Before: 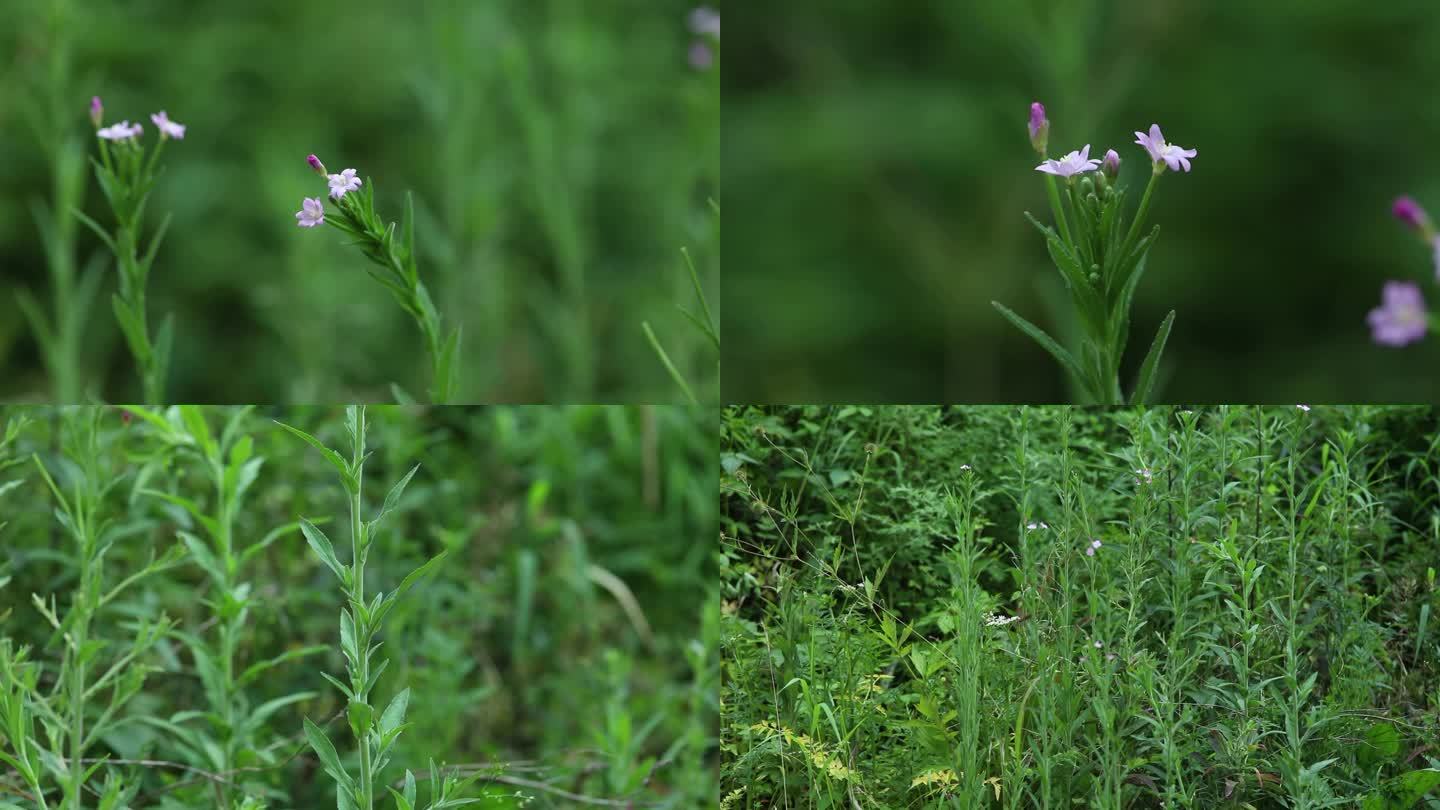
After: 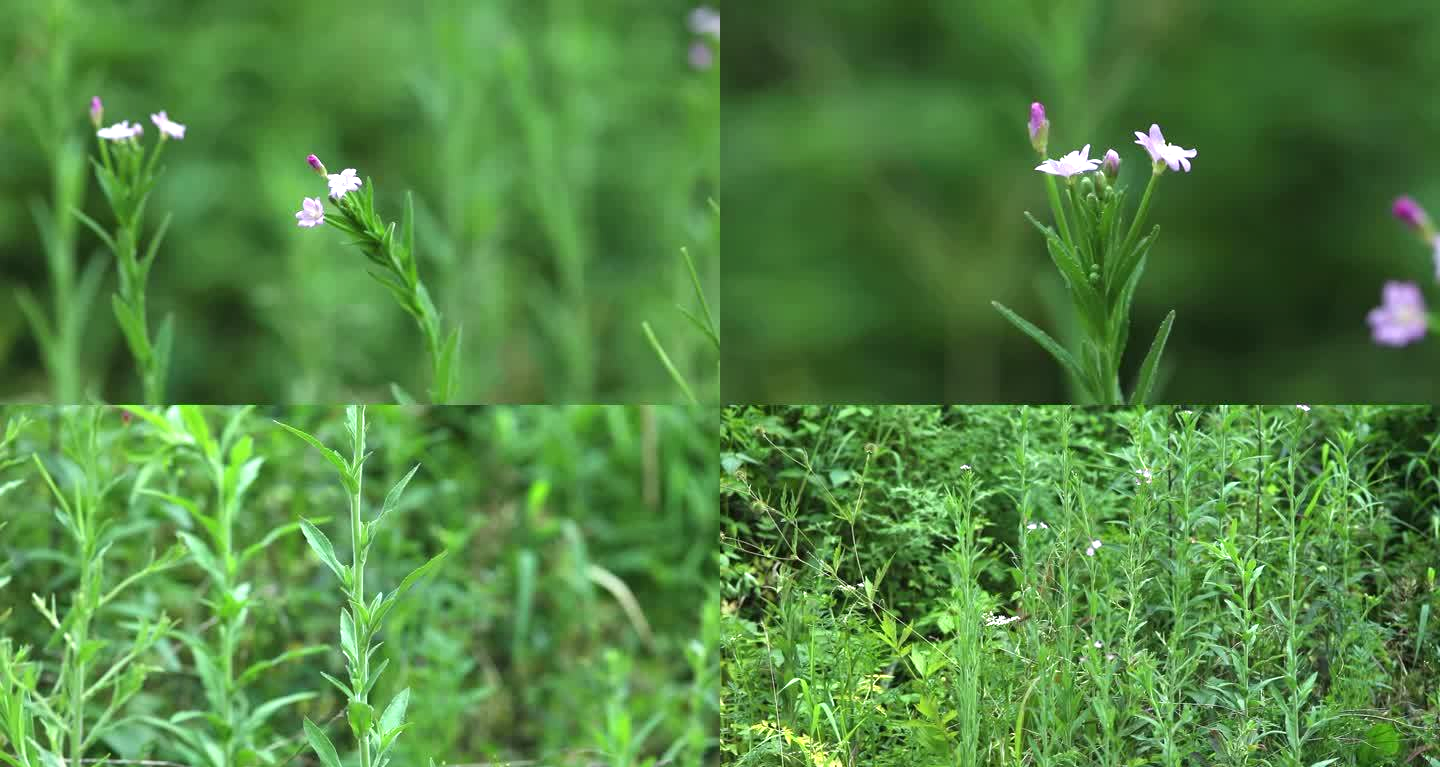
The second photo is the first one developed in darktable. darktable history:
crop and rotate: top 0.01%, bottom 5.249%
exposure: black level correction 0, exposure 1.001 EV, compensate highlight preservation false
